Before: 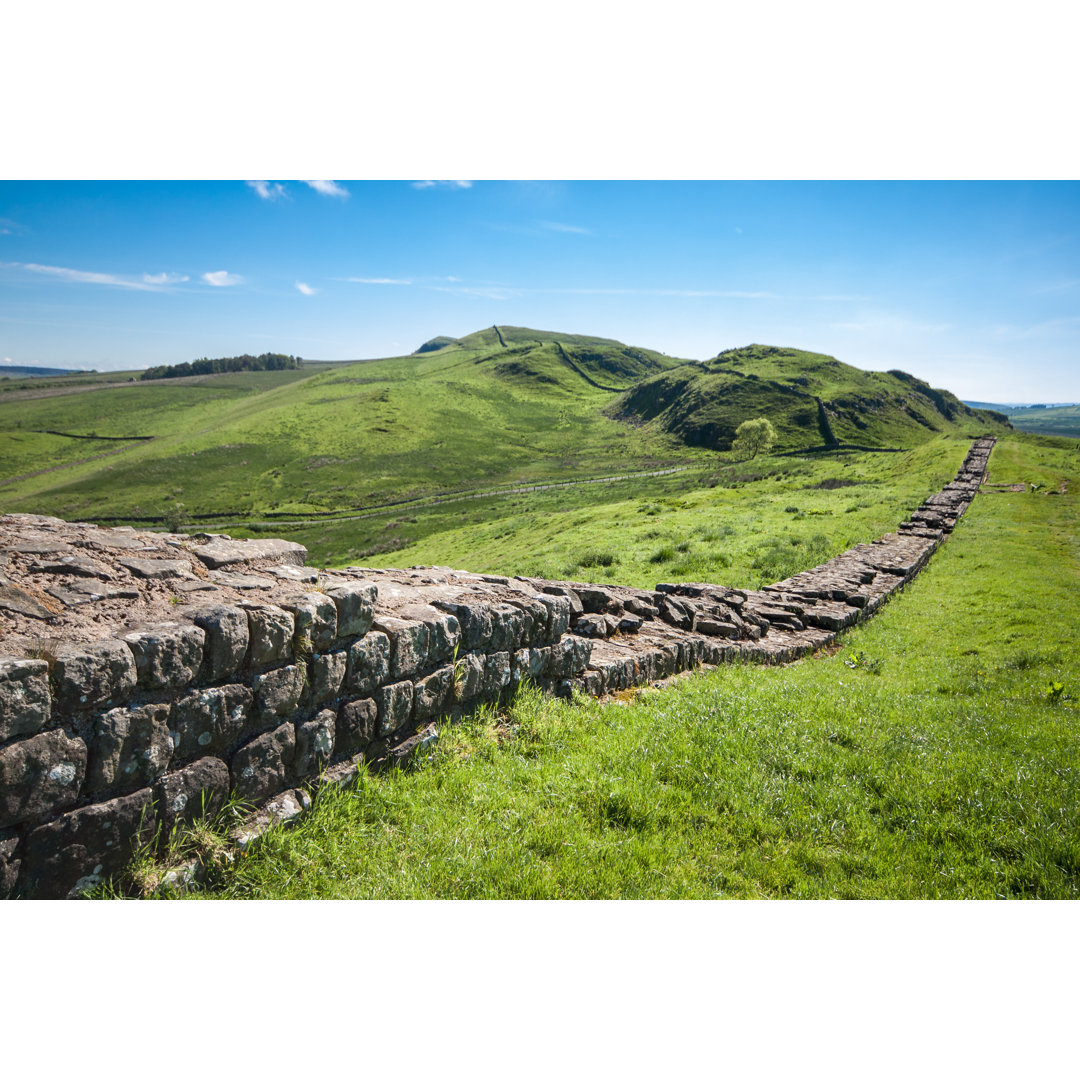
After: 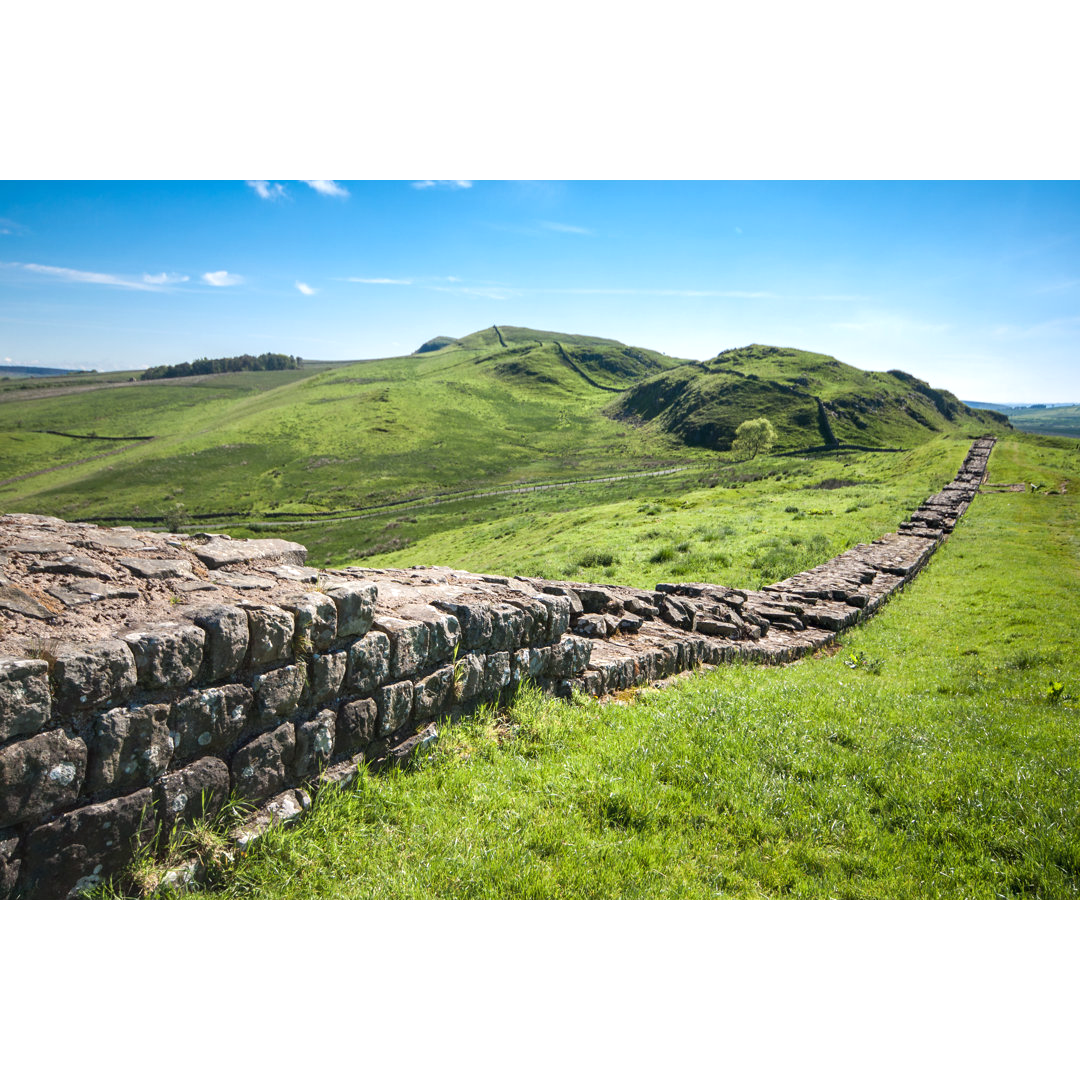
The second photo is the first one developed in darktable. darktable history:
exposure: exposure 0.217 EV, compensate exposure bias true, compensate highlight preservation false
